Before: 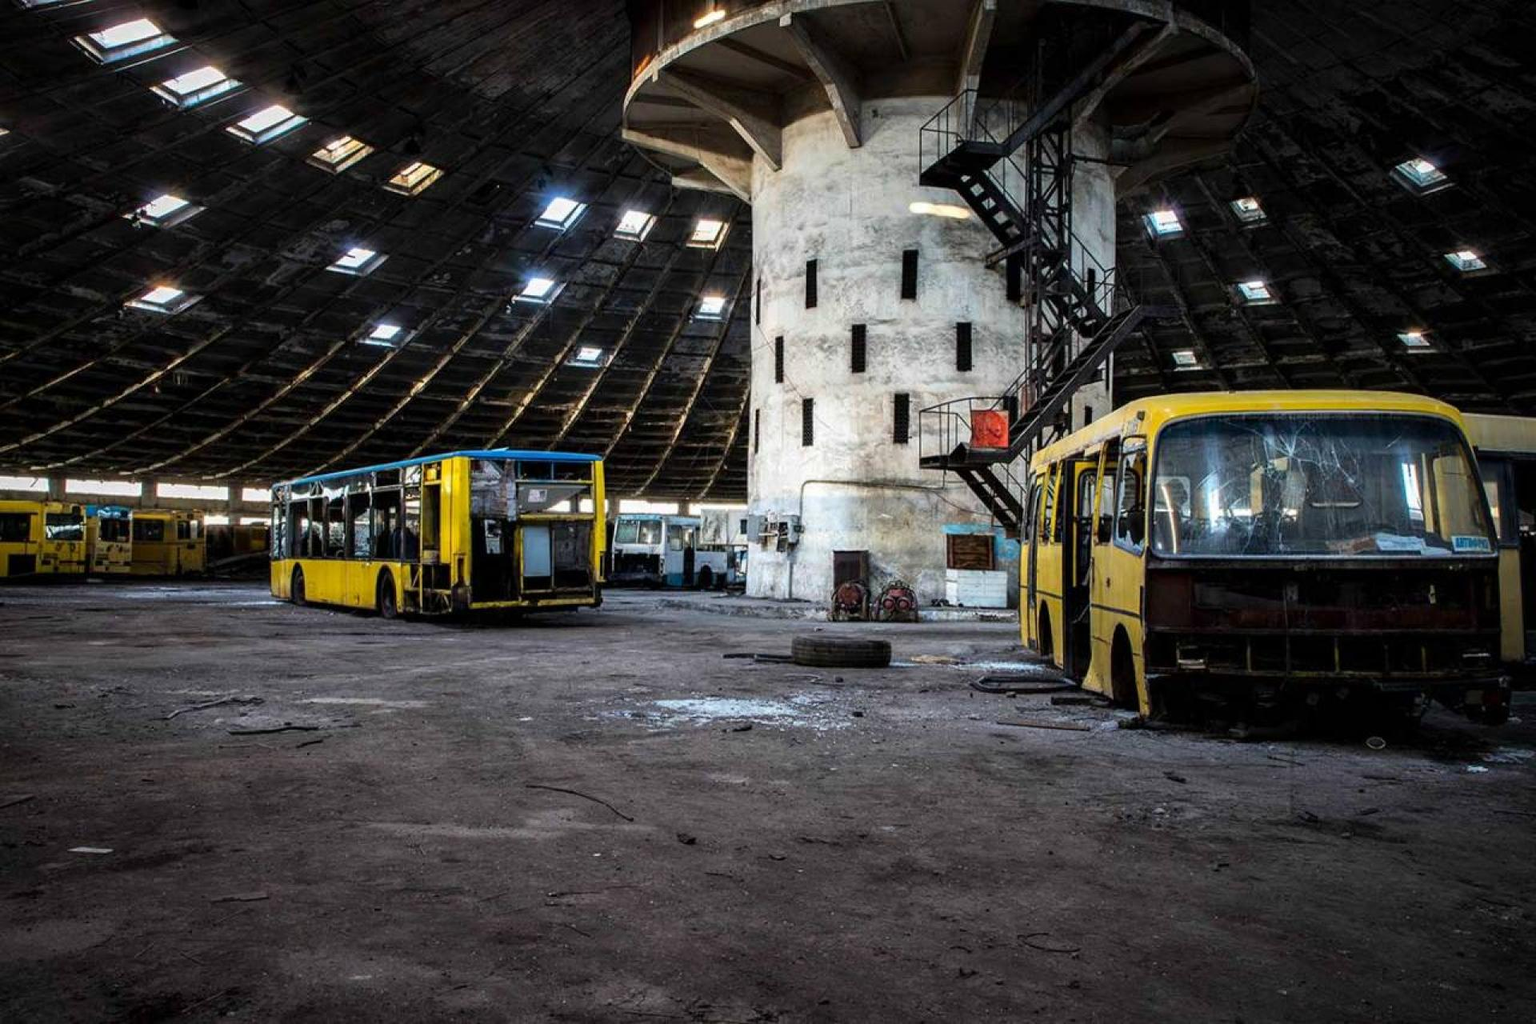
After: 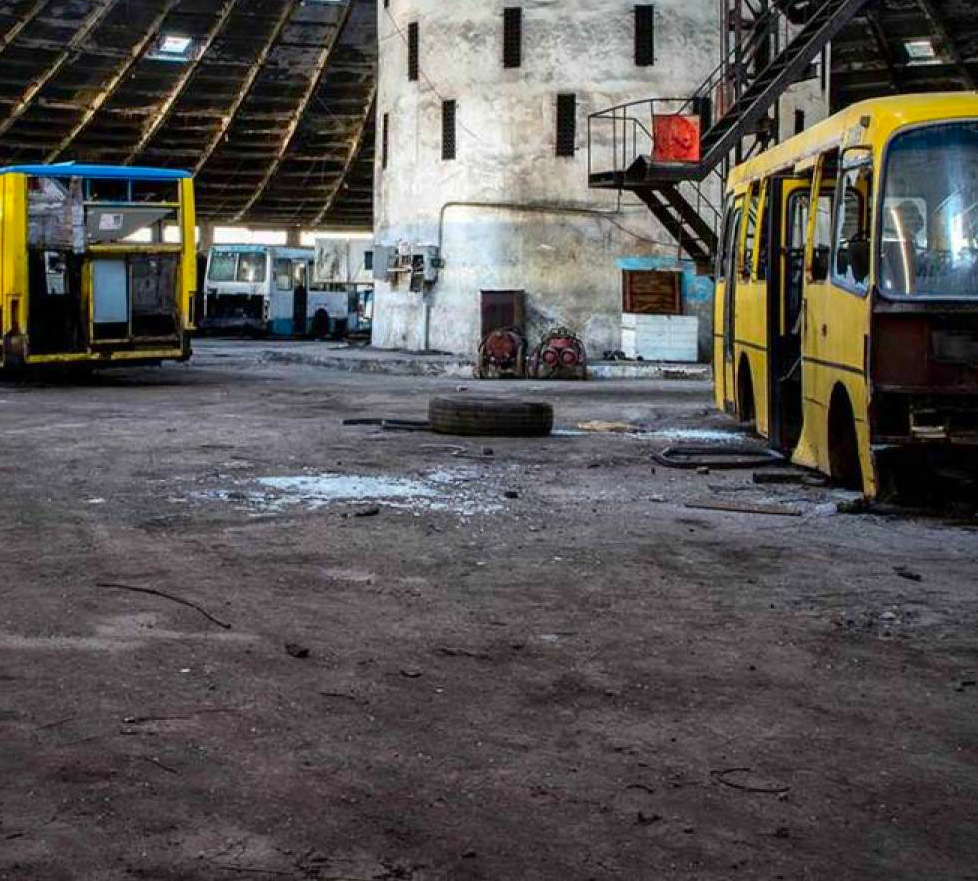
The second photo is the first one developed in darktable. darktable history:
contrast brightness saturation: contrast 0.15, brightness -0.01, saturation 0.1
shadows and highlights: on, module defaults
crop and rotate: left 29.237%, top 31.152%, right 19.807%
